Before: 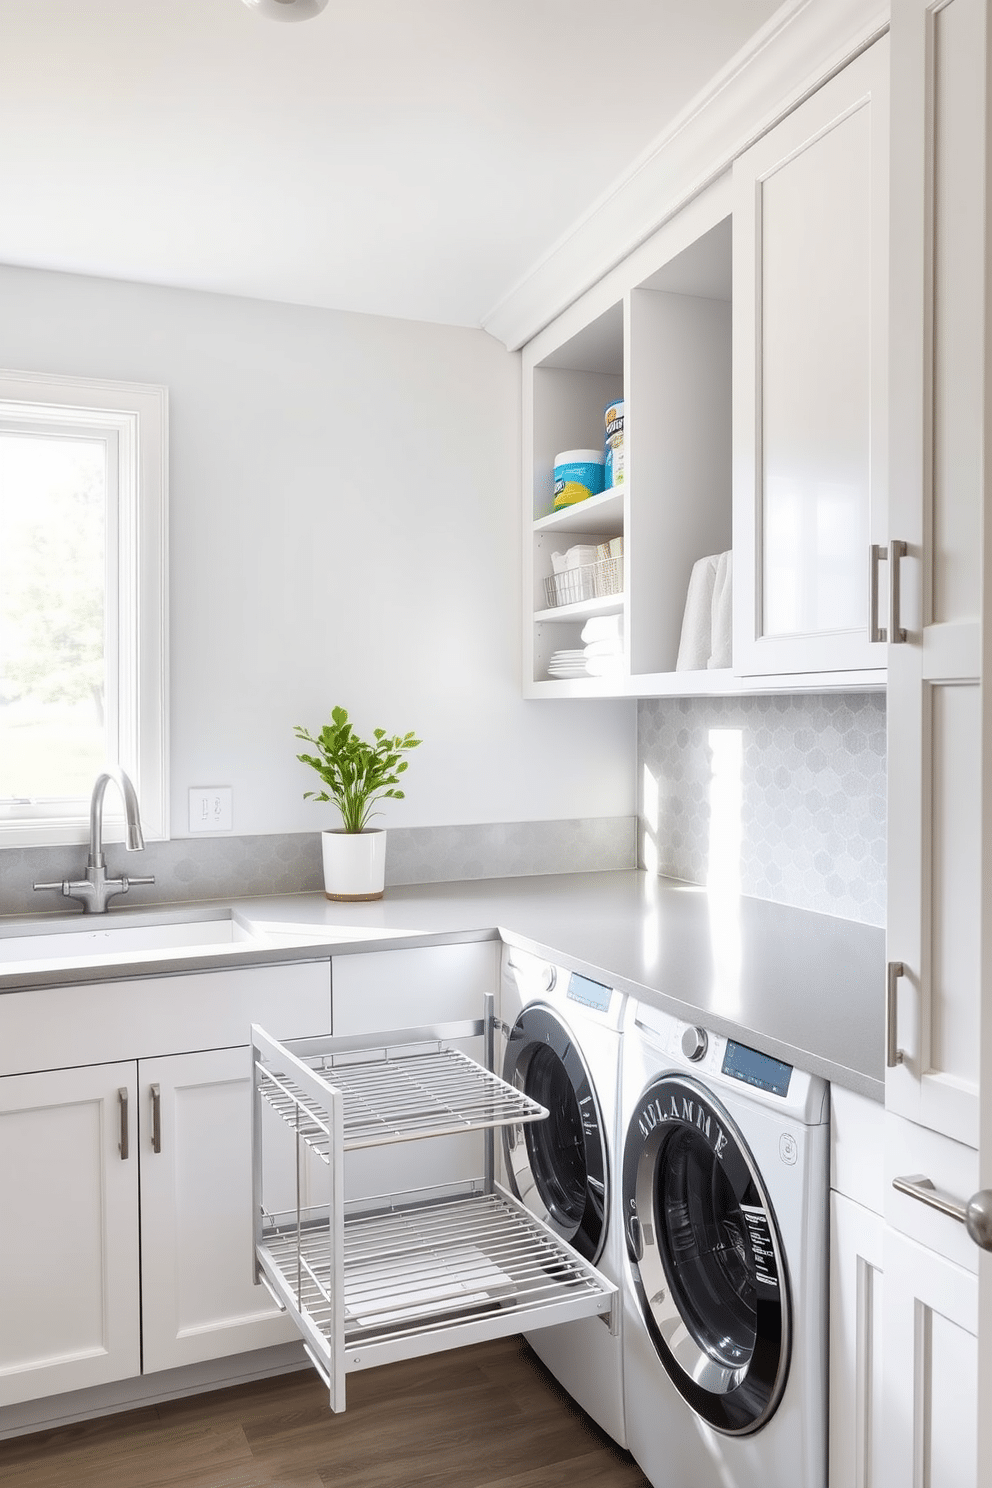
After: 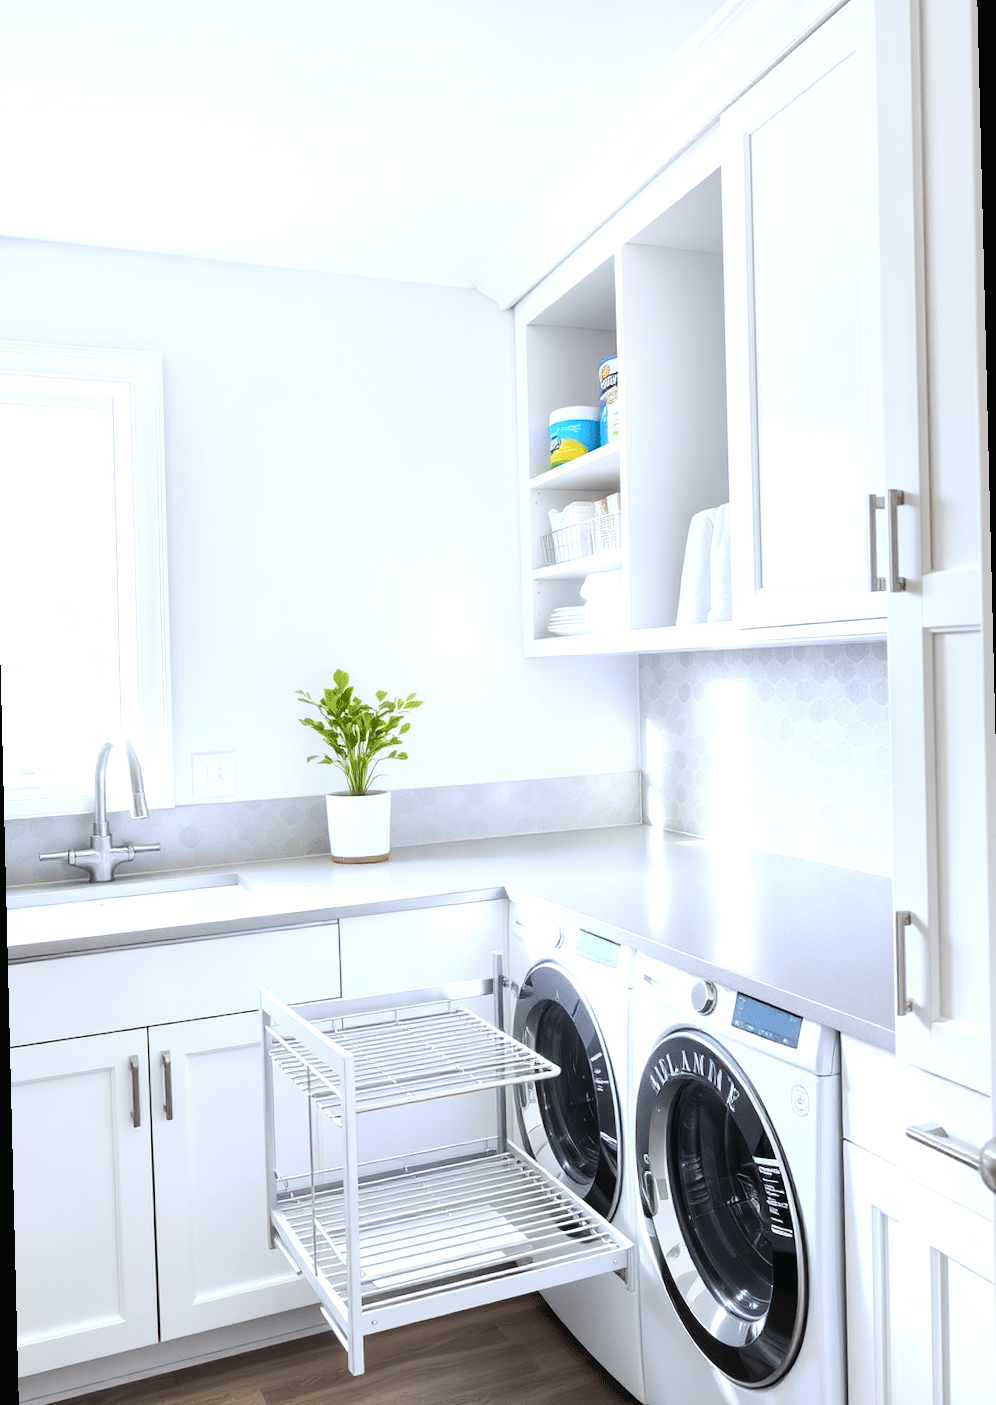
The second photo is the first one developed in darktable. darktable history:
rotate and perspective: rotation -1.42°, crop left 0.016, crop right 0.984, crop top 0.035, crop bottom 0.965
tone curve: curves: ch0 [(0, 0.01) (0.037, 0.032) (0.131, 0.108) (0.275, 0.256) (0.483, 0.512) (0.61, 0.665) (0.696, 0.742) (0.792, 0.819) (0.911, 0.925) (0.997, 0.995)]; ch1 [(0, 0) (0.301, 0.3) (0.423, 0.421) (0.492, 0.488) (0.507, 0.503) (0.53, 0.532) (0.573, 0.586) (0.683, 0.702) (0.746, 0.77) (1, 1)]; ch2 [(0, 0) (0.246, 0.233) (0.36, 0.352) (0.415, 0.415) (0.485, 0.487) (0.502, 0.504) (0.525, 0.518) (0.539, 0.539) (0.587, 0.594) (0.636, 0.652) (0.711, 0.729) (0.845, 0.855) (0.998, 0.977)], color space Lab, independent channels, preserve colors none
white balance: red 0.954, blue 1.079
exposure: black level correction 0, exposure 0.5 EV, compensate highlight preservation false
